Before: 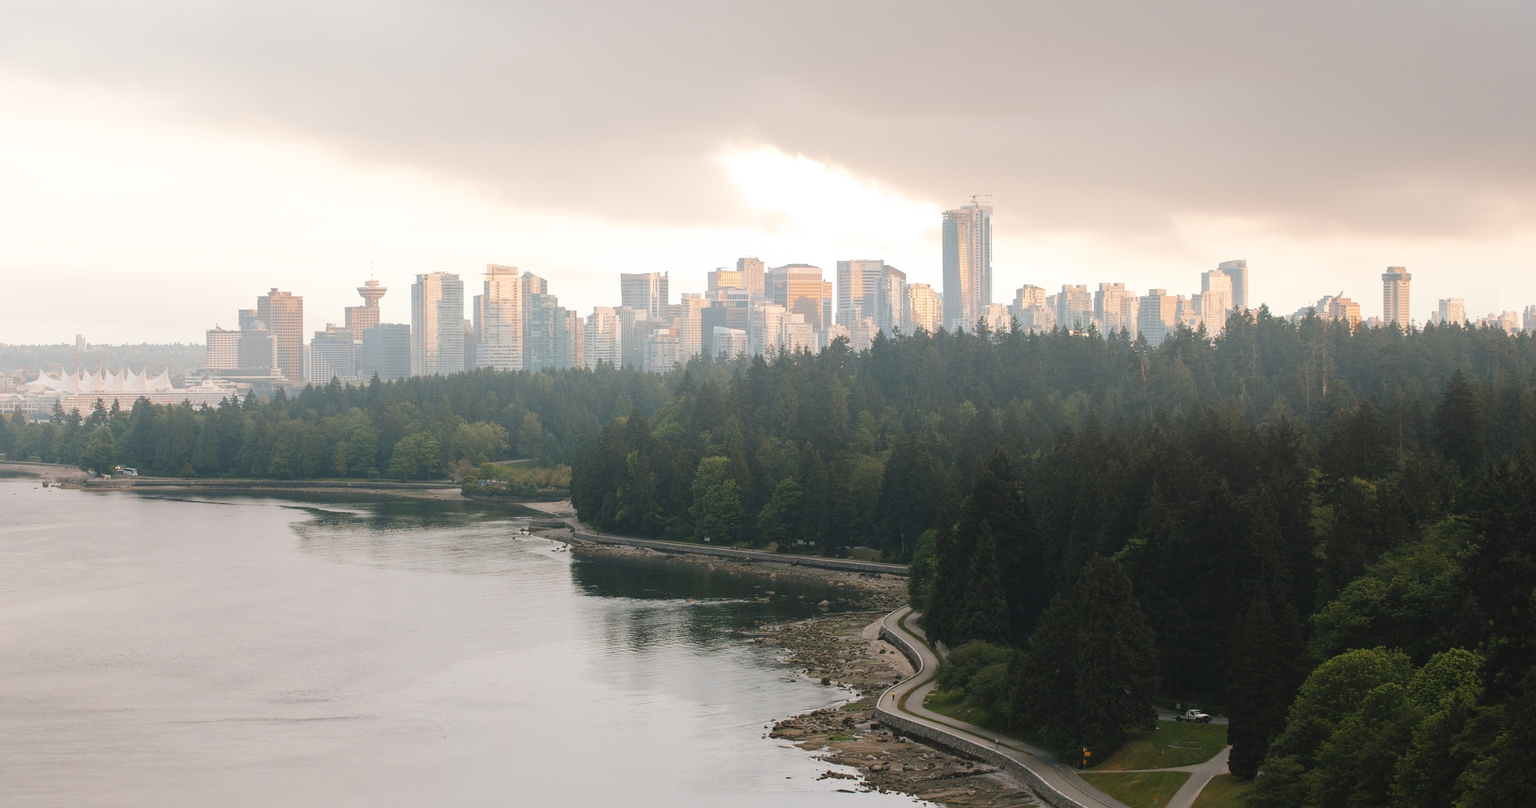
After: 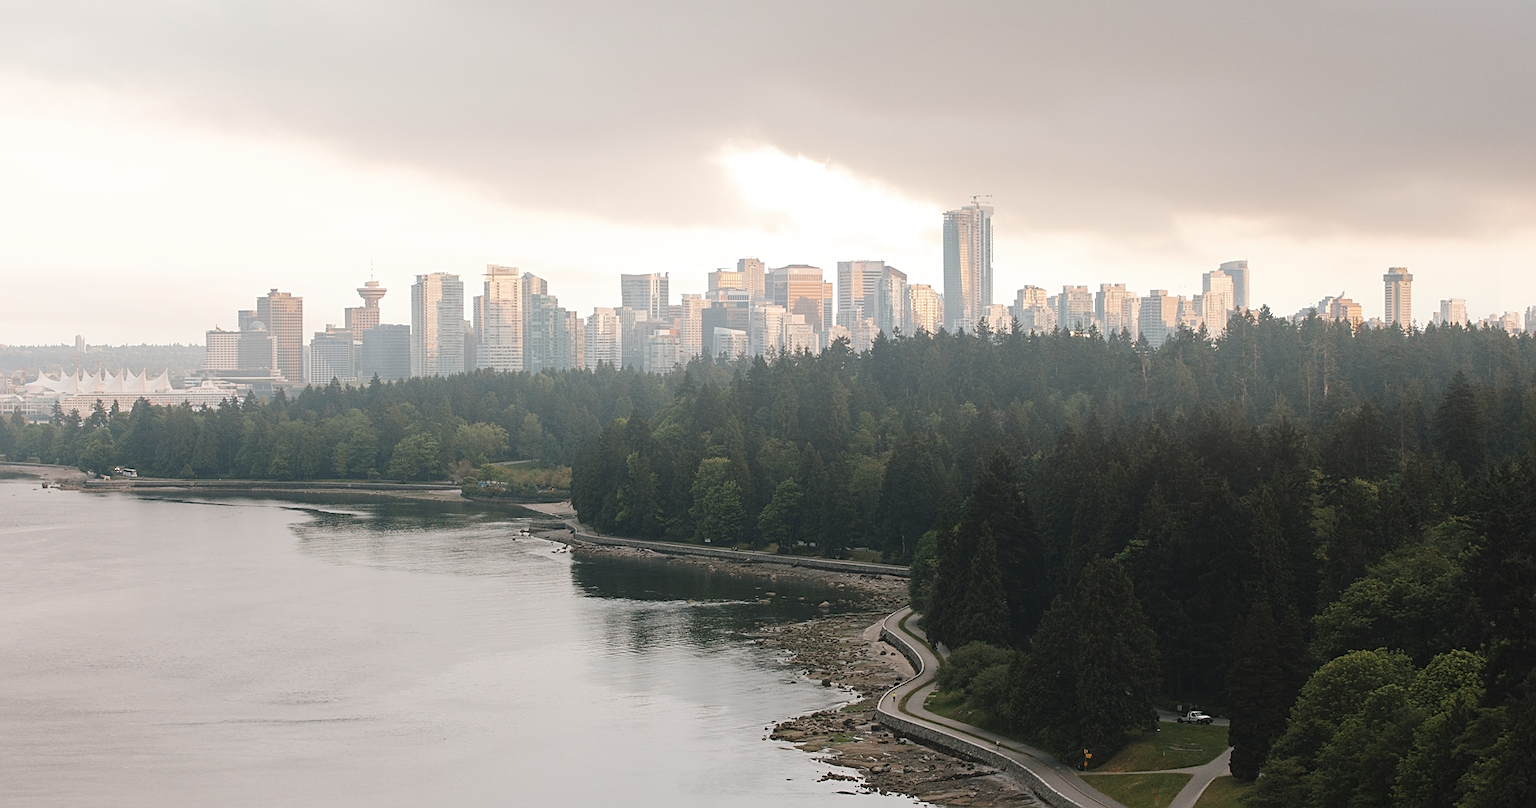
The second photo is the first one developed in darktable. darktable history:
exposure: compensate highlight preservation false
crop and rotate: left 0.145%, bottom 0.003%
contrast brightness saturation: saturation -0.174
sharpen: on, module defaults
